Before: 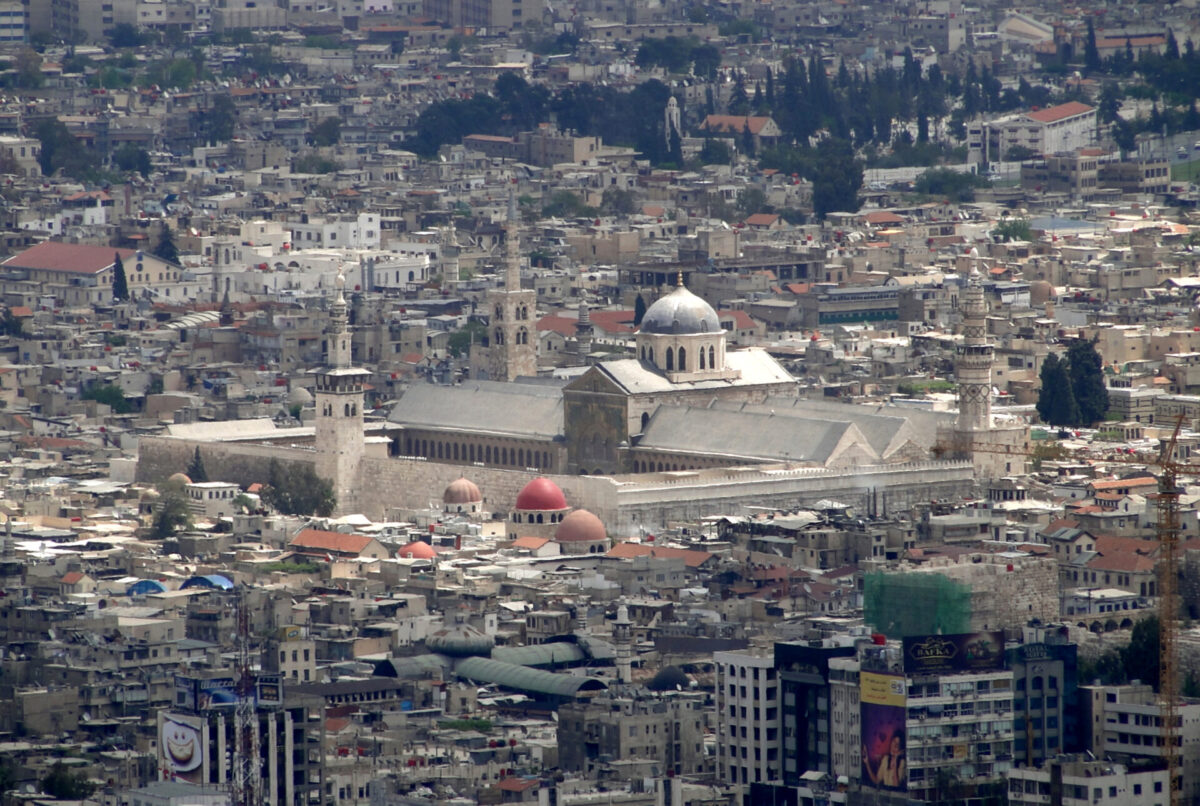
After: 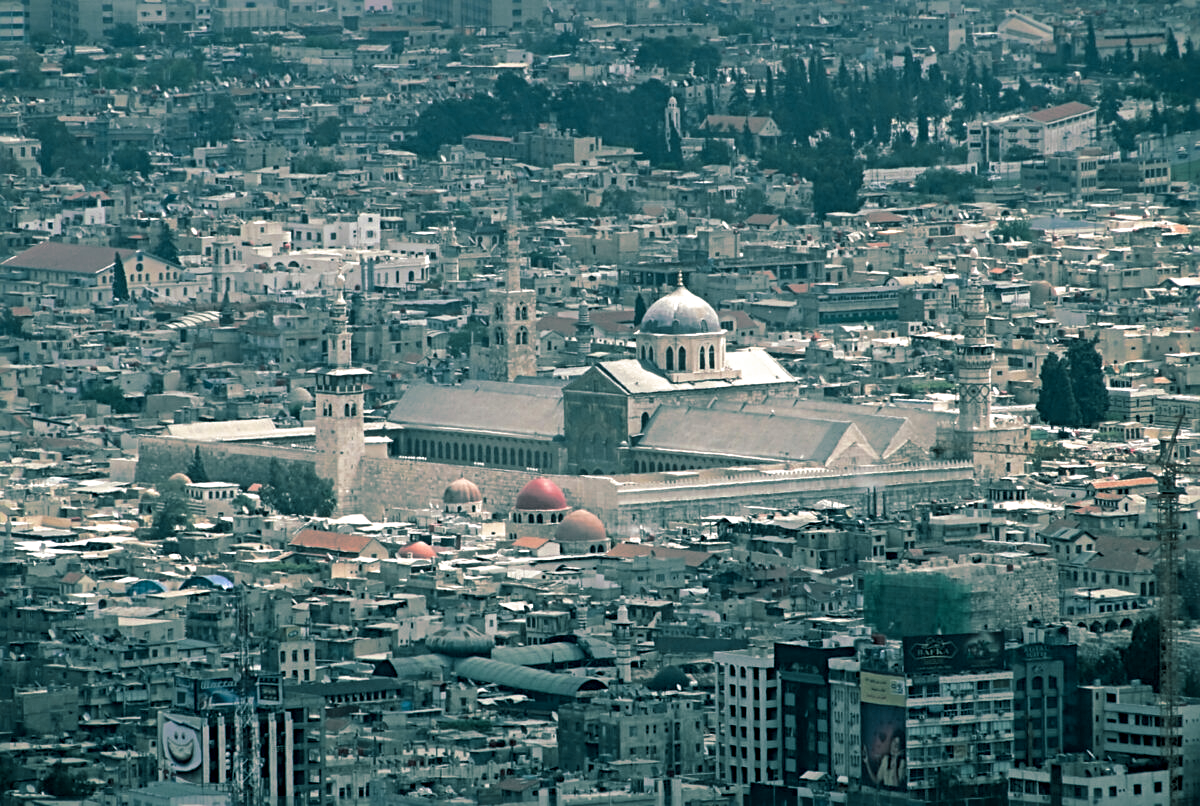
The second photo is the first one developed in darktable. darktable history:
sharpen: radius 4
split-toning: shadows › hue 186.43°, highlights › hue 49.29°, compress 30.29%
